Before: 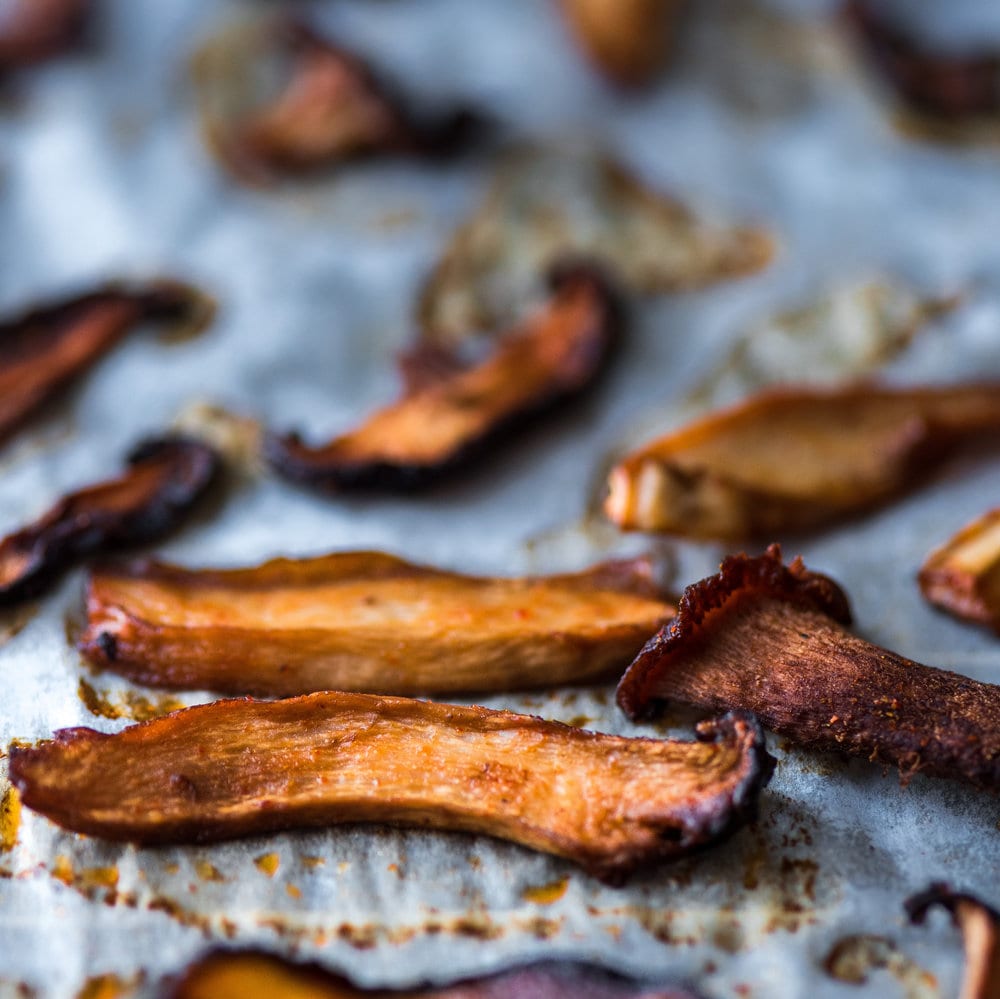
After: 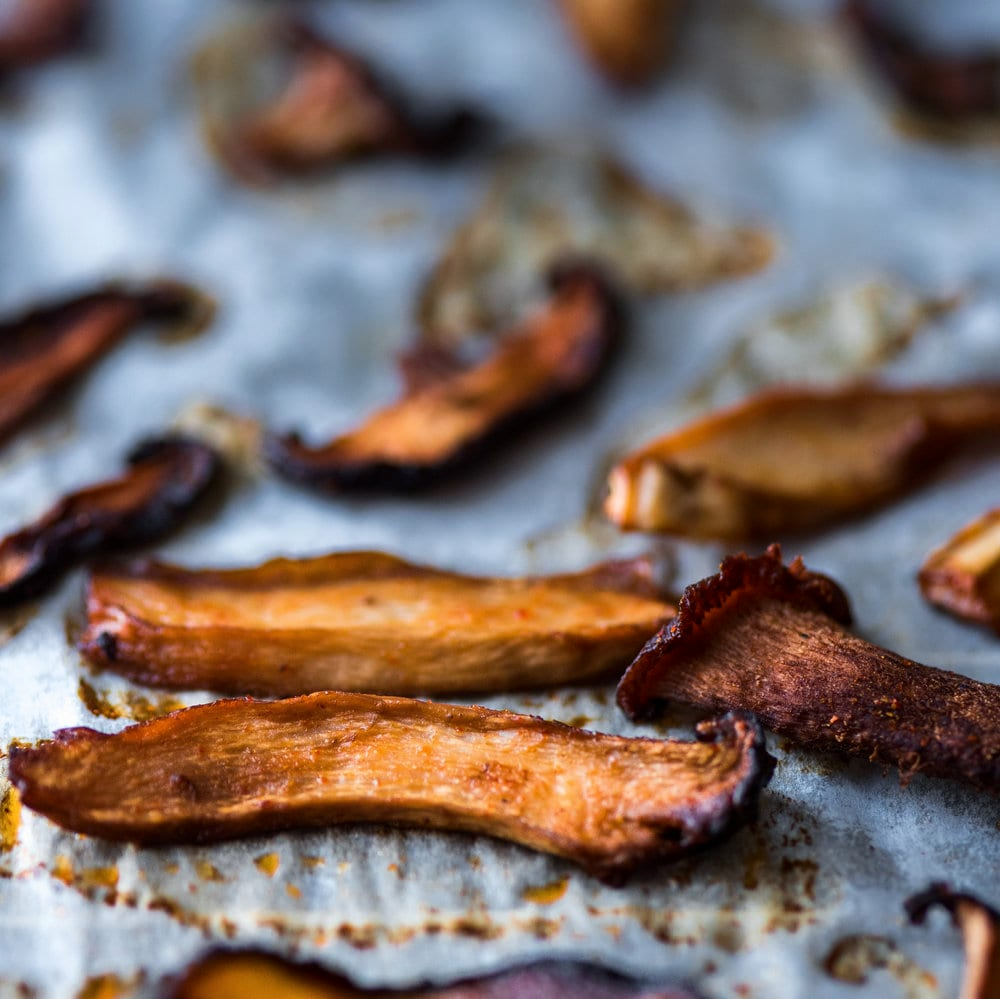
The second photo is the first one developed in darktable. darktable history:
exposure: exposure -0.04 EV, compensate exposure bias true, compensate highlight preservation false
shadows and highlights: shadows -31.89, highlights 29.25
